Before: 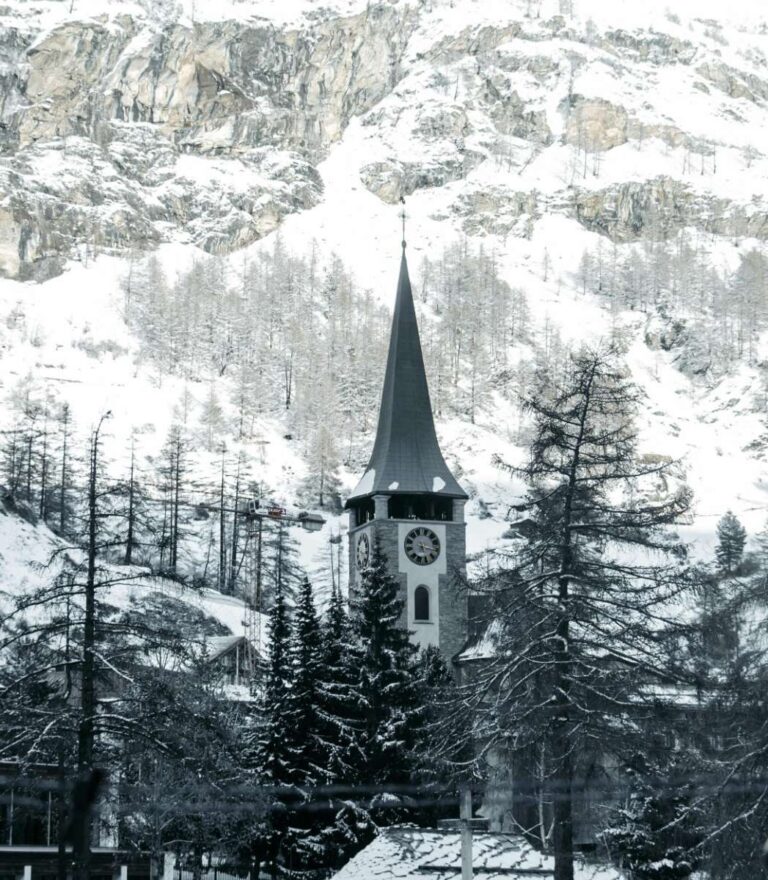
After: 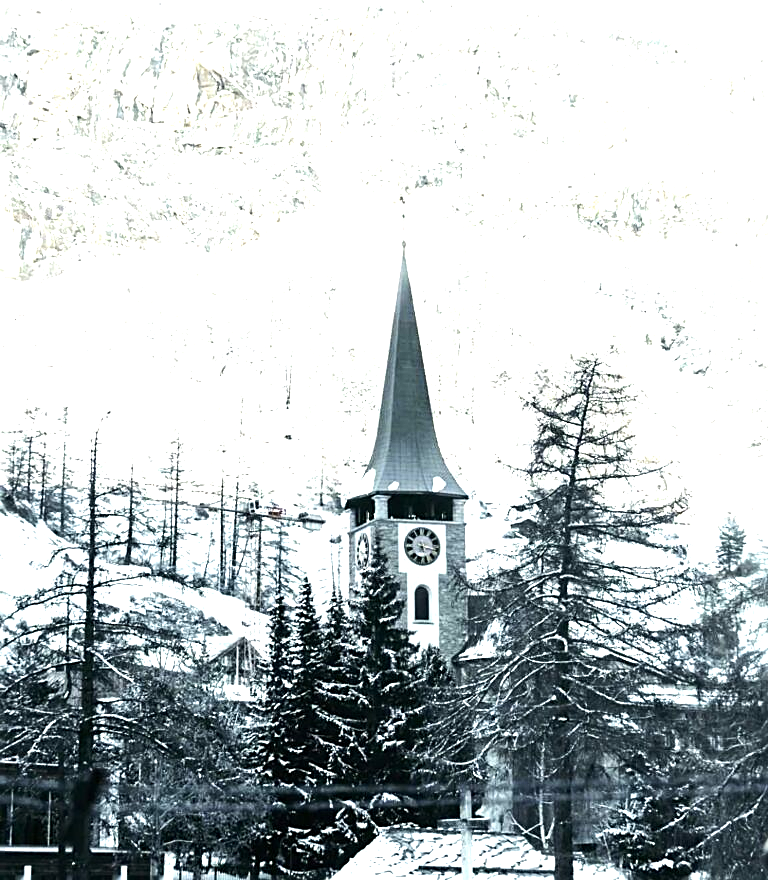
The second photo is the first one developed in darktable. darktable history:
exposure: black level correction 0, exposure 1 EV, compensate exposure bias true, compensate highlight preservation false
sharpen: on, module defaults
color correction: highlights a* 0.816, highlights b* 2.78, saturation 1.1
tone equalizer: -8 EV -0.75 EV, -7 EV -0.7 EV, -6 EV -0.6 EV, -5 EV -0.4 EV, -3 EV 0.4 EV, -2 EV 0.6 EV, -1 EV 0.7 EV, +0 EV 0.75 EV, edges refinement/feathering 500, mask exposure compensation -1.57 EV, preserve details no
